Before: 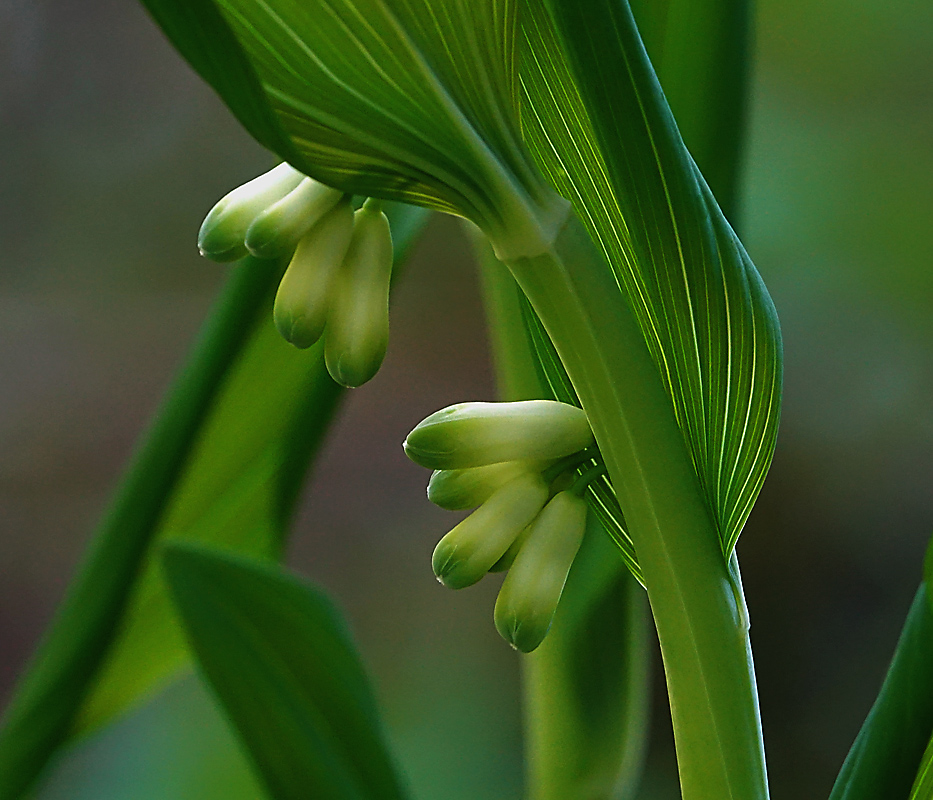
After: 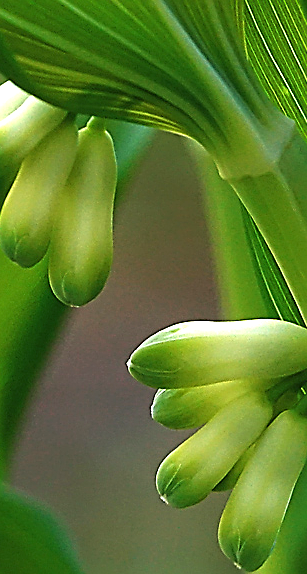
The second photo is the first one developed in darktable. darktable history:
crop and rotate: left 29.737%, top 10.241%, right 37.305%, bottom 17.963%
exposure: black level correction 0, exposure 0.95 EV, compensate highlight preservation false
sharpen: on, module defaults
